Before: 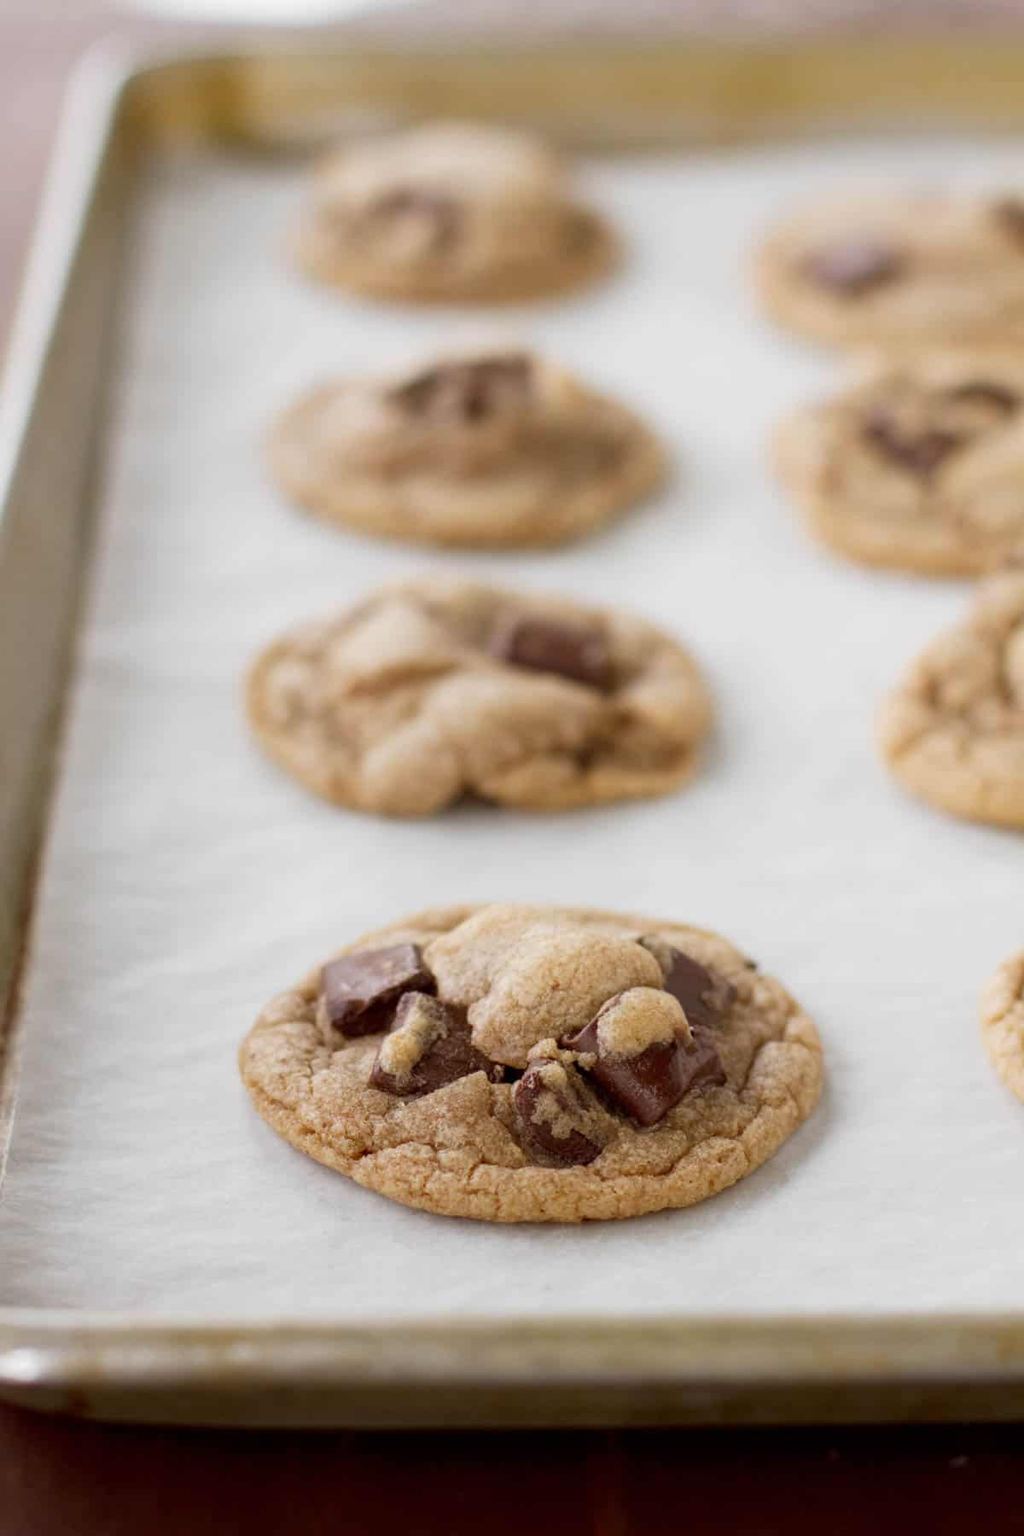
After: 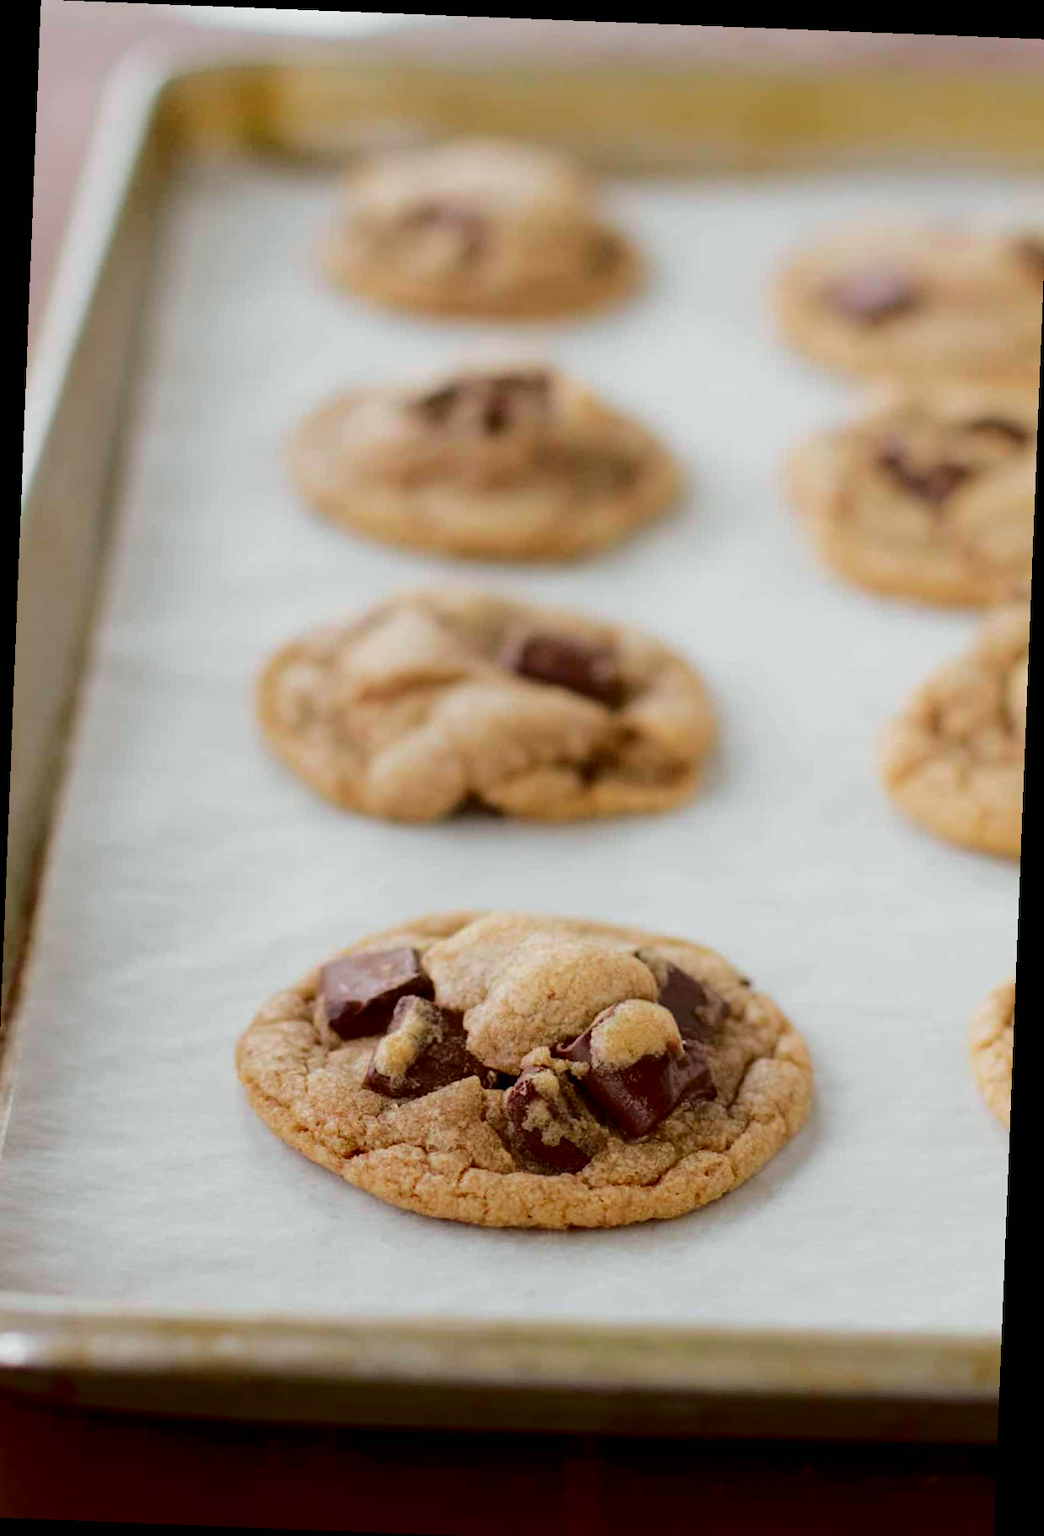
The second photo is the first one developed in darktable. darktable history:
rotate and perspective: rotation 2.27°, automatic cropping off
crop and rotate: left 1.774%, right 0.633%, bottom 1.28%
tone curve: curves: ch0 [(0, 0) (0.181, 0.087) (0.498, 0.485) (0.78, 0.742) (0.993, 0.954)]; ch1 [(0, 0) (0.311, 0.149) (0.395, 0.349) (0.488, 0.477) (0.612, 0.641) (1, 1)]; ch2 [(0, 0) (0.5, 0.5) (0.638, 0.667) (1, 1)], color space Lab, independent channels, preserve colors none
